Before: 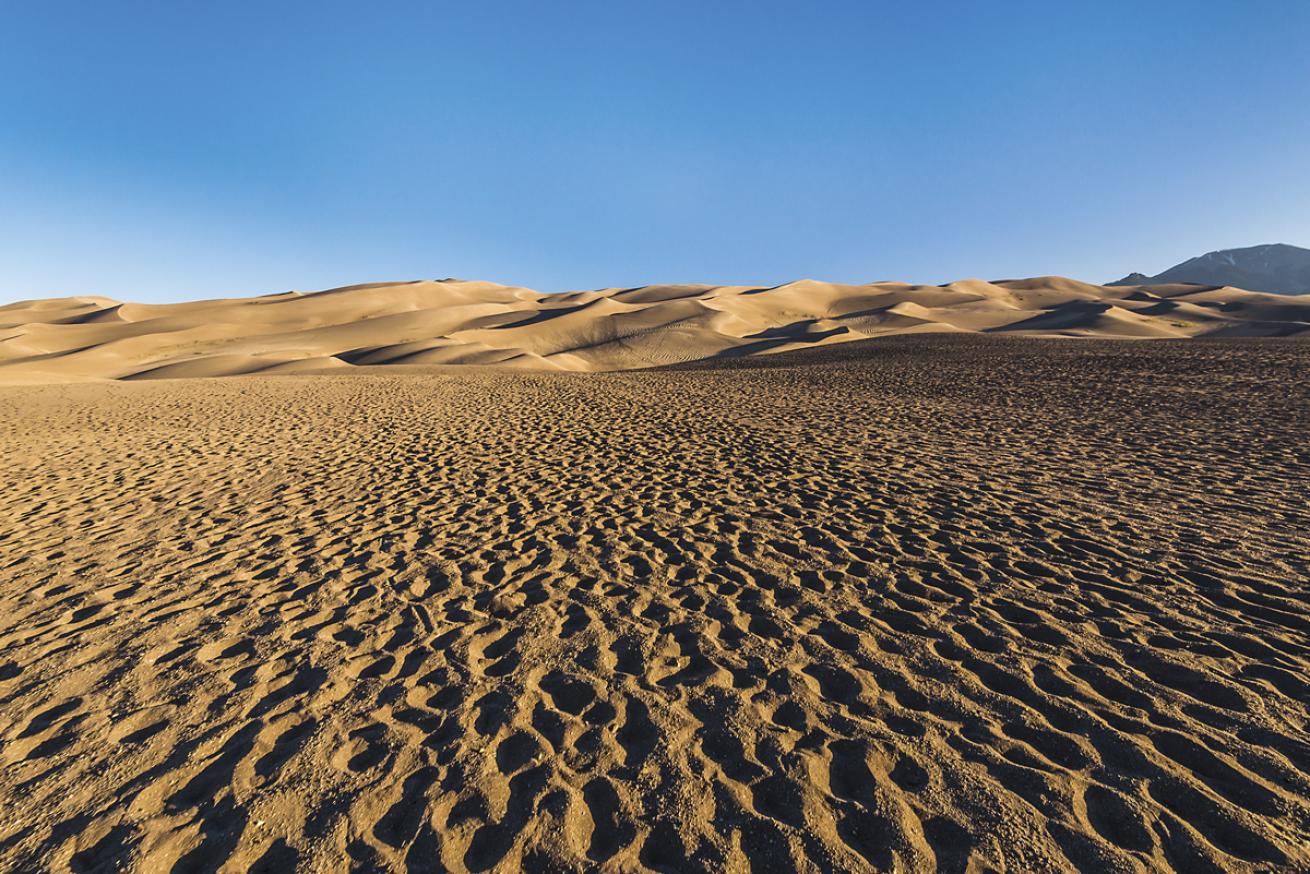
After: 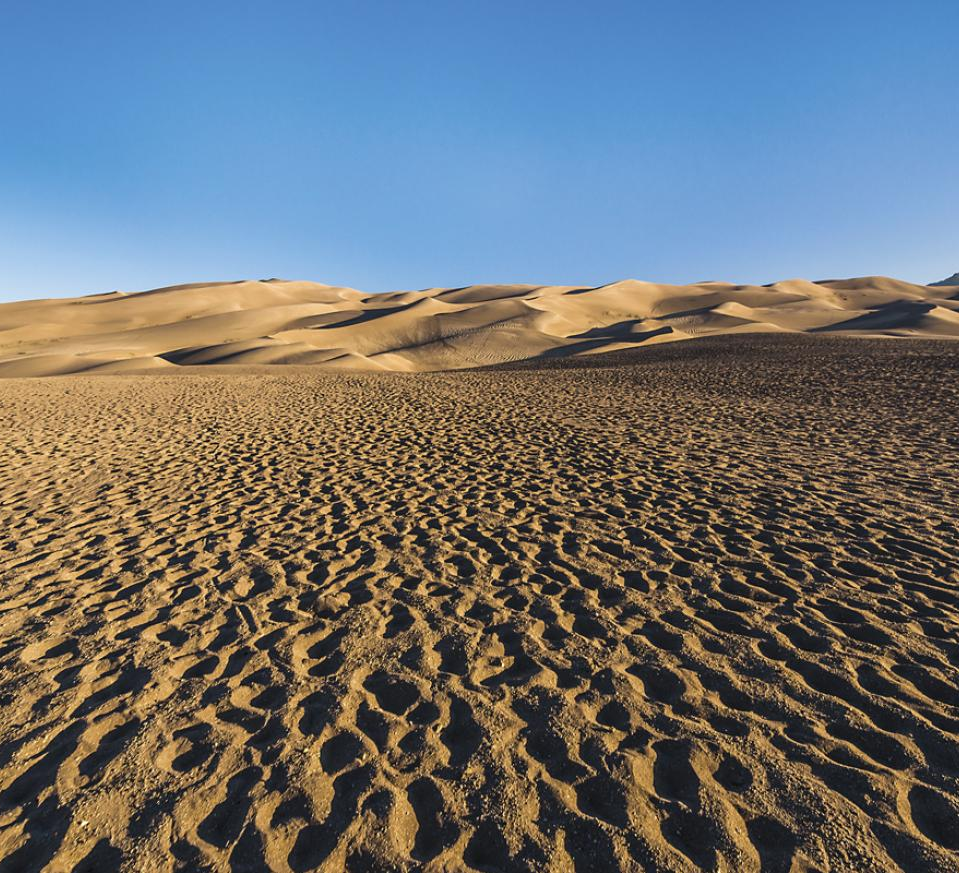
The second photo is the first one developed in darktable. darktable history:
crop: left 13.443%, right 13.31%
white balance: emerald 1
